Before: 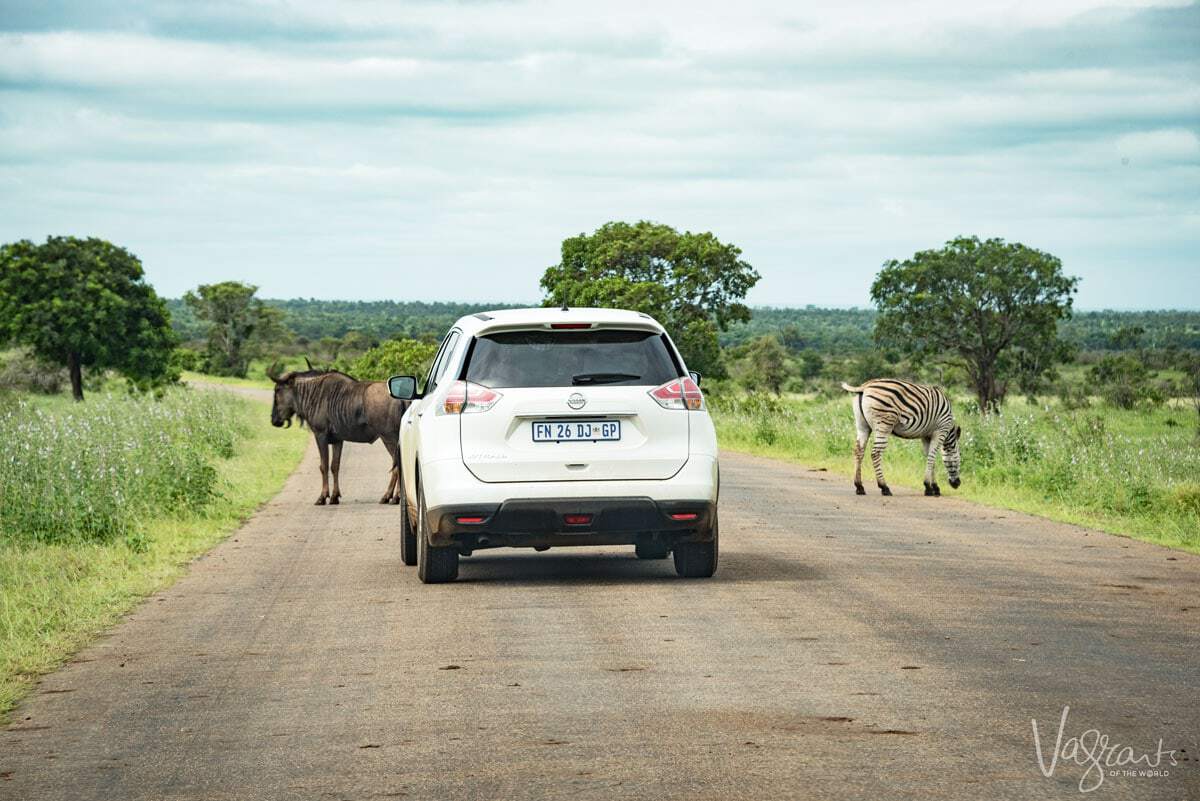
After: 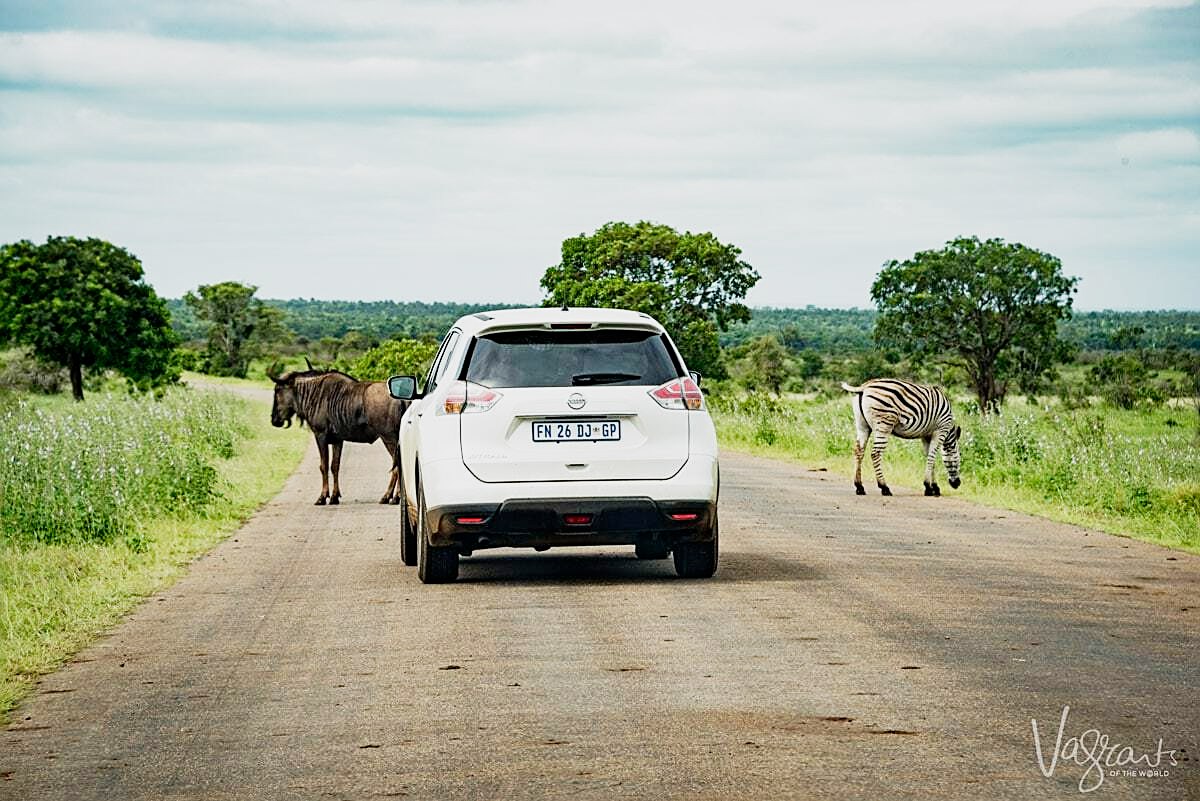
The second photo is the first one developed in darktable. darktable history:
filmic rgb: middle gray luminance 12.97%, black relative exposure -10.21 EV, white relative exposure 3.47 EV, target black luminance 0%, hardness 5.69, latitude 44.99%, contrast 1.215, highlights saturation mix 5.44%, shadows ↔ highlights balance 26.54%, add noise in highlights 0.002, preserve chrominance no, color science v4 (2020)
sharpen: on, module defaults
